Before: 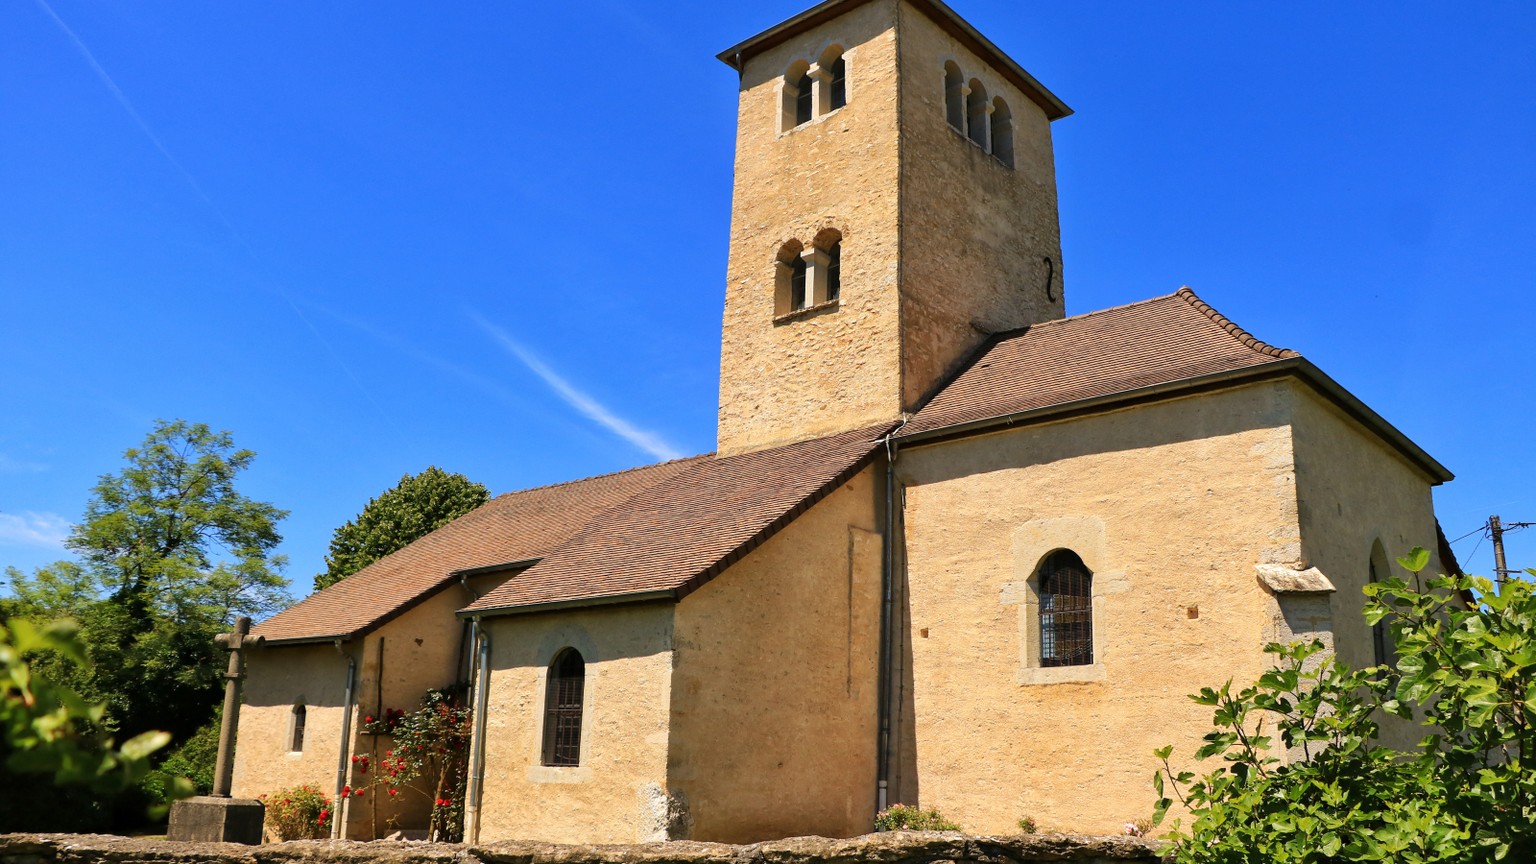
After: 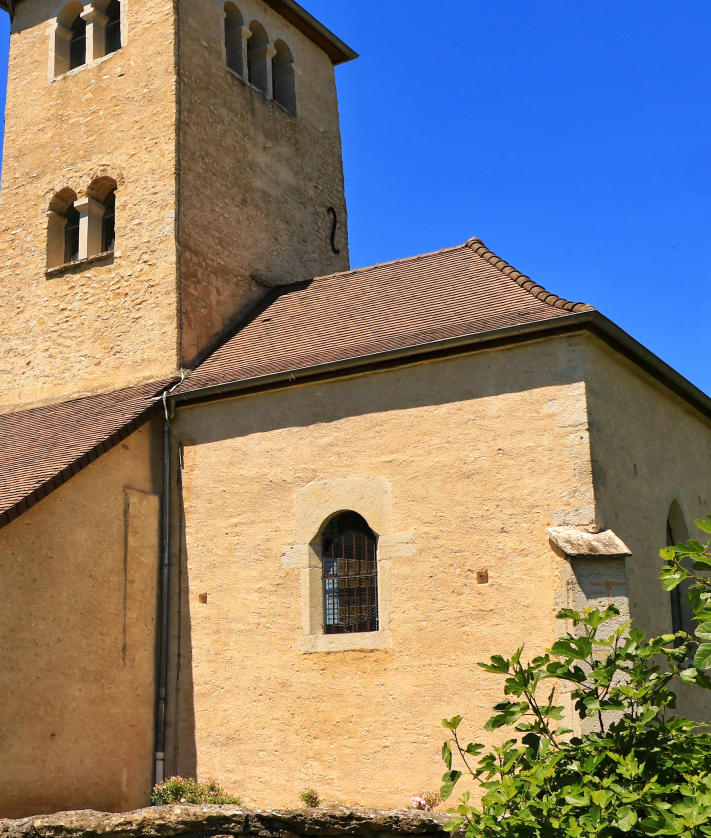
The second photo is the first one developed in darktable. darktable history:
crop: left 47.508%, top 6.842%, right 8.04%
